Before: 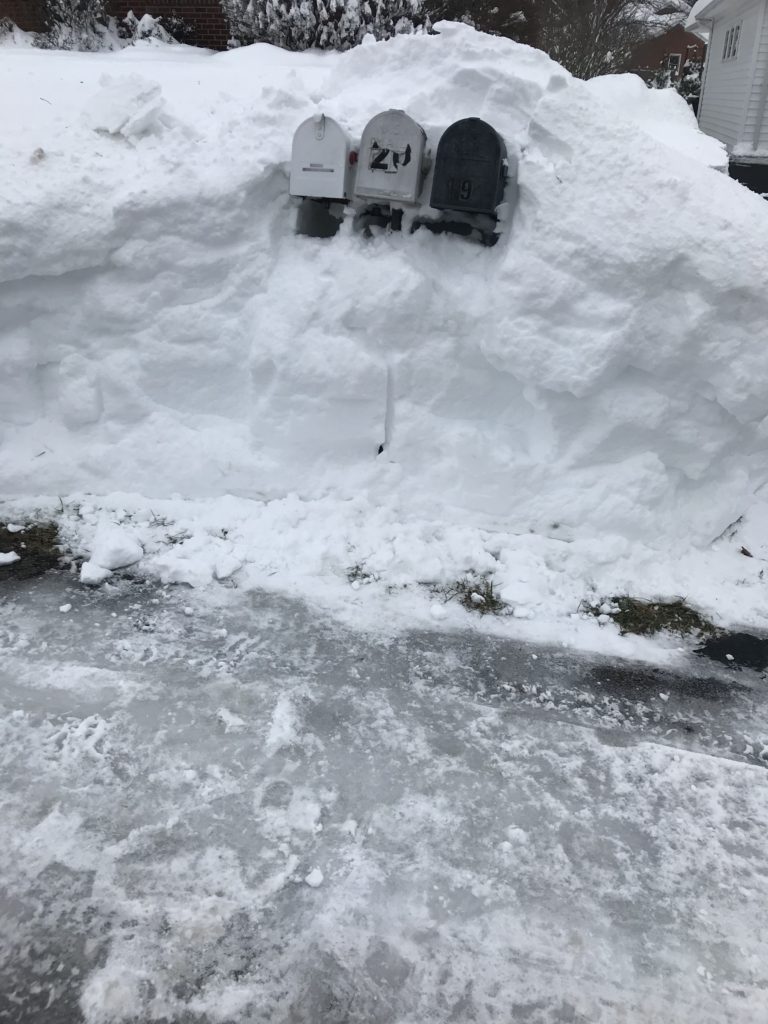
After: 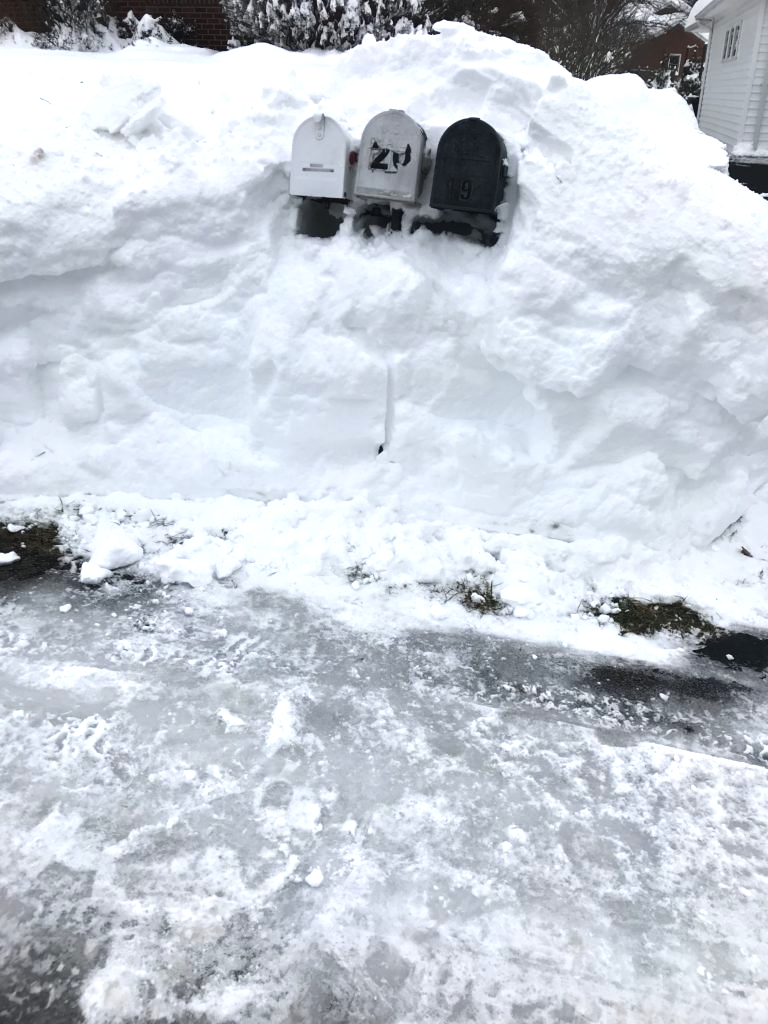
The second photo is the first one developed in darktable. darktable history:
tone equalizer: -8 EV 0 EV, -7 EV -0.001 EV, -6 EV 0.003 EV, -5 EV -0.026 EV, -4 EV -0.115 EV, -3 EV -0.161 EV, -2 EV 0.244 EV, -1 EV 0.726 EV, +0 EV 0.514 EV
